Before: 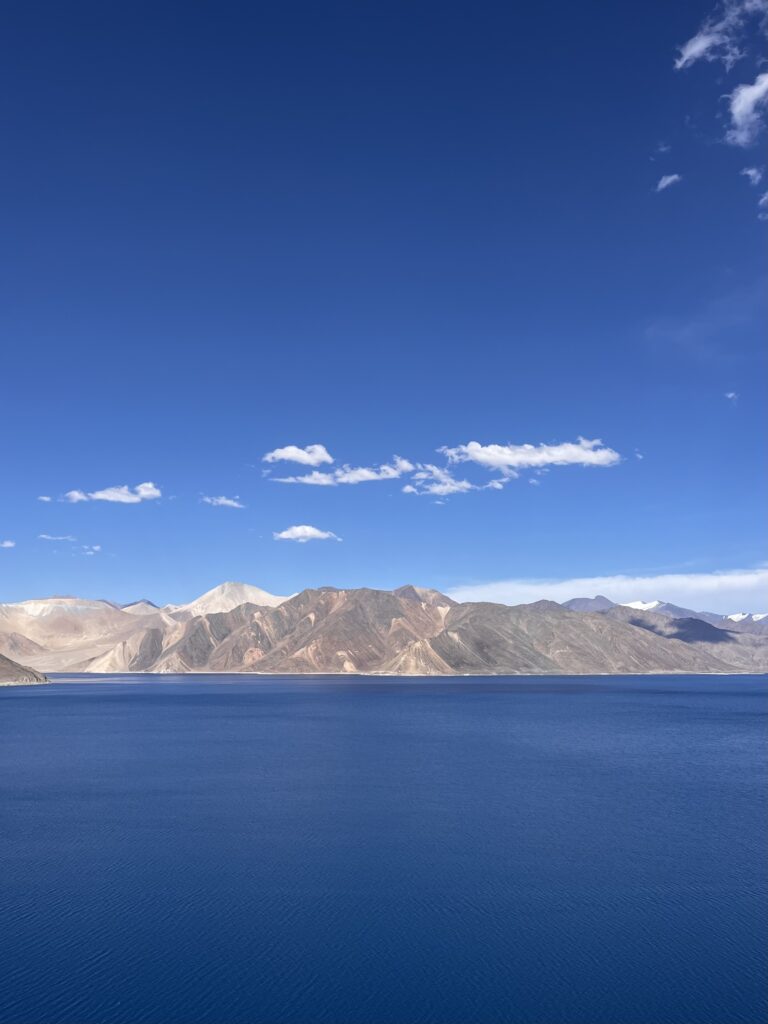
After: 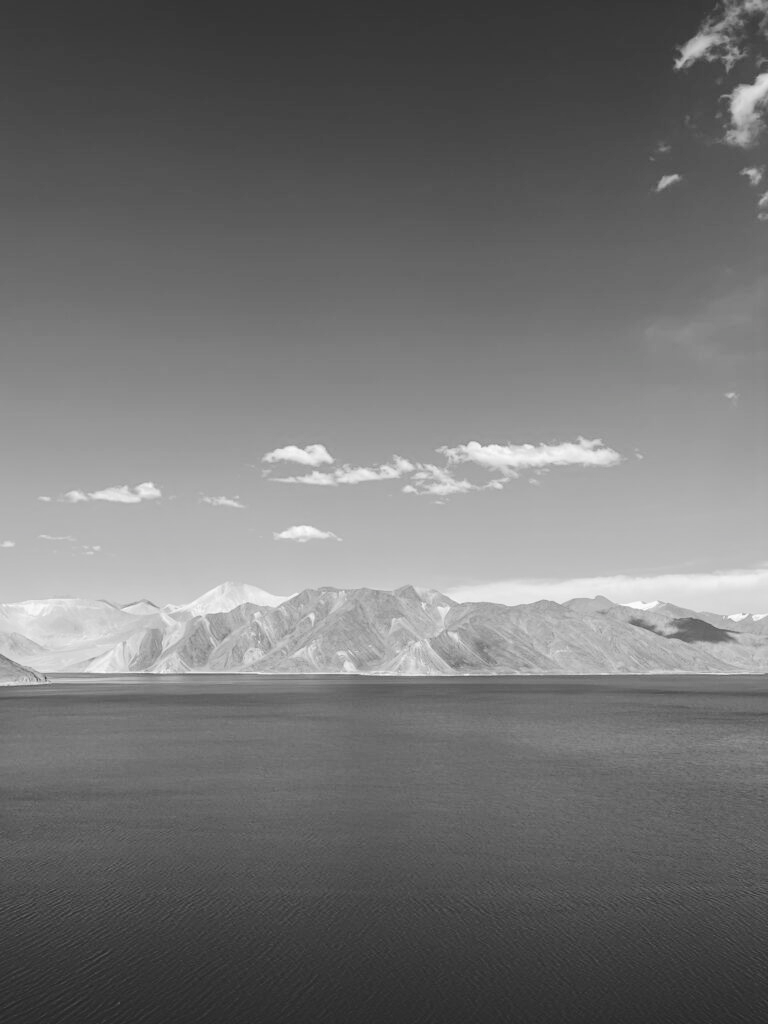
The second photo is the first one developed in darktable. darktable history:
tone curve: curves: ch0 [(0, 0) (0.003, 0.019) (0.011, 0.022) (0.025, 0.029) (0.044, 0.041) (0.069, 0.06) (0.1, 0.09) (0.136, 0.123) (0.177, 0.163) (0.224, 0.206) (0.277, 0.268) (0.335, 0.35) (0.399, 0.436) (0.468, 0.526) (0.543, 0.624) (0.623, 0.713) (0.709, 0.779) (0.801, 0.845) (0.898, 0.912) (1, 1)], preserve colors none
color look up table: target L [96.54, 88.12, 82.41, 77.34, 71.84, 64.74, 63.98, 51.49, 58.12, 48.04, 41.55, 32.1, 200.28, 83.12, 78.43, 75.15, 75.88, 59.41, 64.74, 63.22, 64.74, 48.57, 48.84, 46.43, 20.79, 25.02, 86.7, 83.12, 78.8, 74.42, 72.21, 61.7, 58.64, 46.43, 54.76, 47.5, 53.09, 45.63, 38.86, 25.76, 13.55, 9.263, 7.739, 4.315, 87.41, 74.78, 64.74, 40.73, 29.14], target a [-0.001, -0.001, -0.002, -0.001, 0, 0, 0, 0.001, 0.001, 0.001, 0, 0.001, 0, -0.001, 0, -0.001, -0.002, 0, 0, -0.001, 0, 0.001, 0.001, 0, 0, 0.001, -0.001 ×5, 0 ×4, 0.001 ×4, 0 ×5, -0.001, 0, 0, 0, 0.001], target b [0.023, 0.022, 0.022, 0.002 ×4, -0.004, -0.004, -0.004, 0.001, -0.005, 0, 0.001, 0.001, 0.002, 0.022, 0.002, 0.002, 0.02, 0.002, -0.004, -0.003, 0.001, 0.006, -0.003, 0.022, 0.001, 0.002, 0.021, 0.002, 0.002, -0.004, 0.001, 0.002, -0.004, -0.002, -0.003, -0.006, -0.001, -0.002, 0, 0, 0, 0.001, 0.001, 0.002, -0.003, -0.003], num patches 49
